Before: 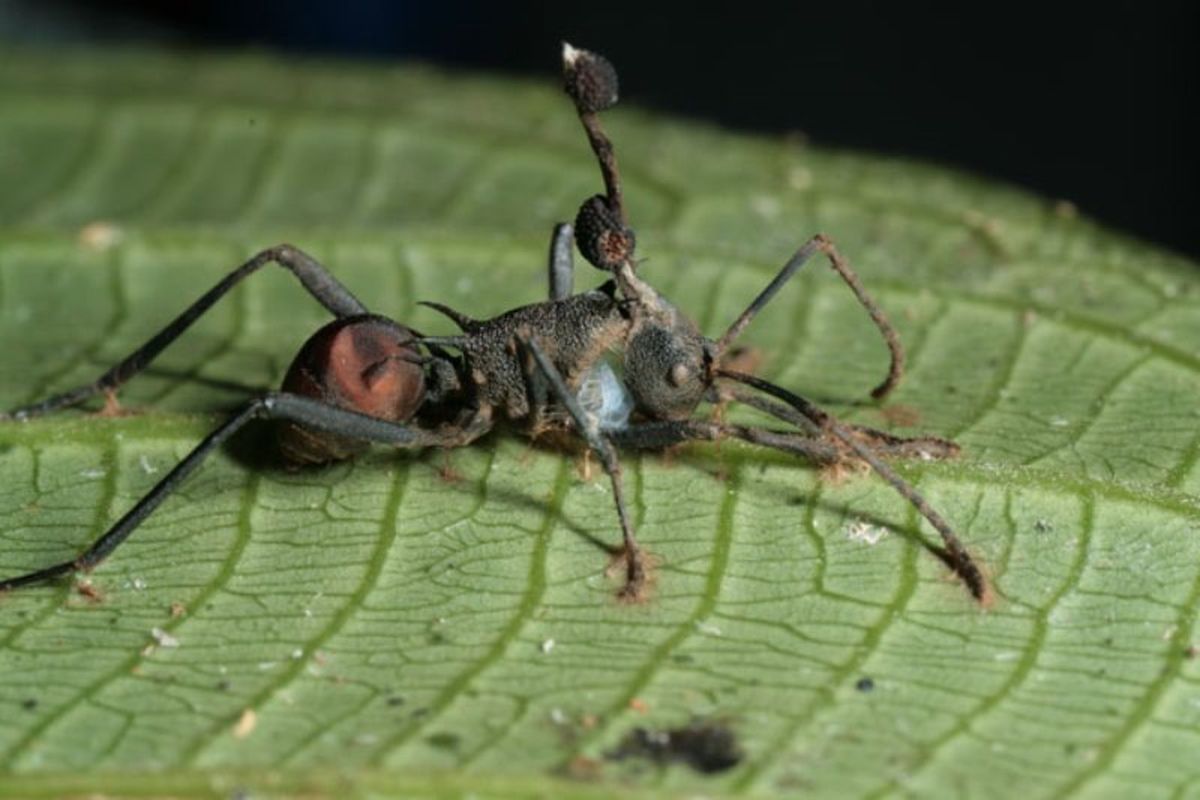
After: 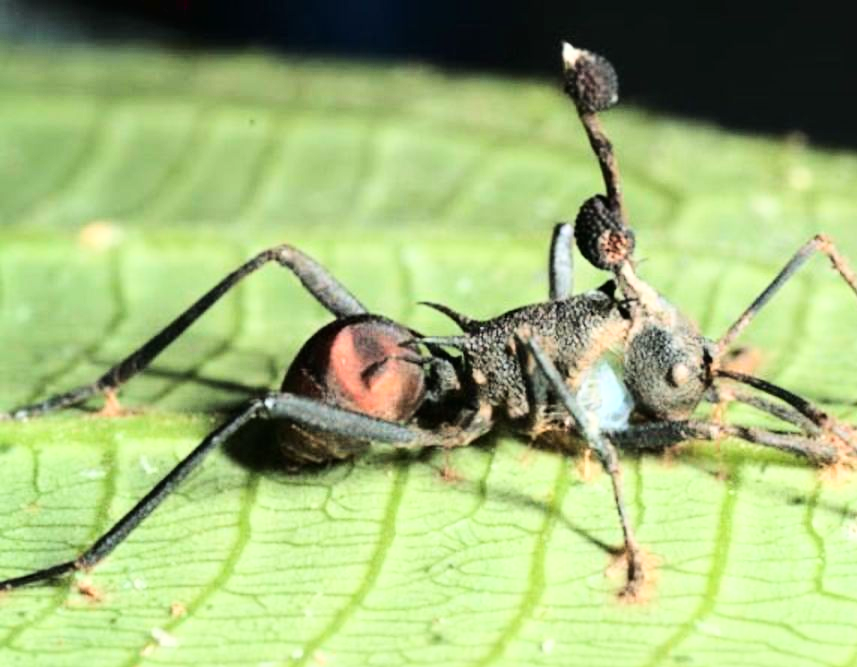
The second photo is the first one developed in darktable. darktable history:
crop: right 28.55%, bottom 16.613%
exposure: exposure 0.603 EV, compensate exposure bias true, compensate highlight preservation false
base curve: curves: ch0 [(0, 0.003) (0.001, 0.002) (0.006, 0.004) (0.02, 0.022) (0.048, 0.086) (0.094, 0.234) (0.162, 0.431) (0.258, 0.629) (0.385, 0.8) (0.548, 0.918) (0.751, 0.988) (1, 1)]
